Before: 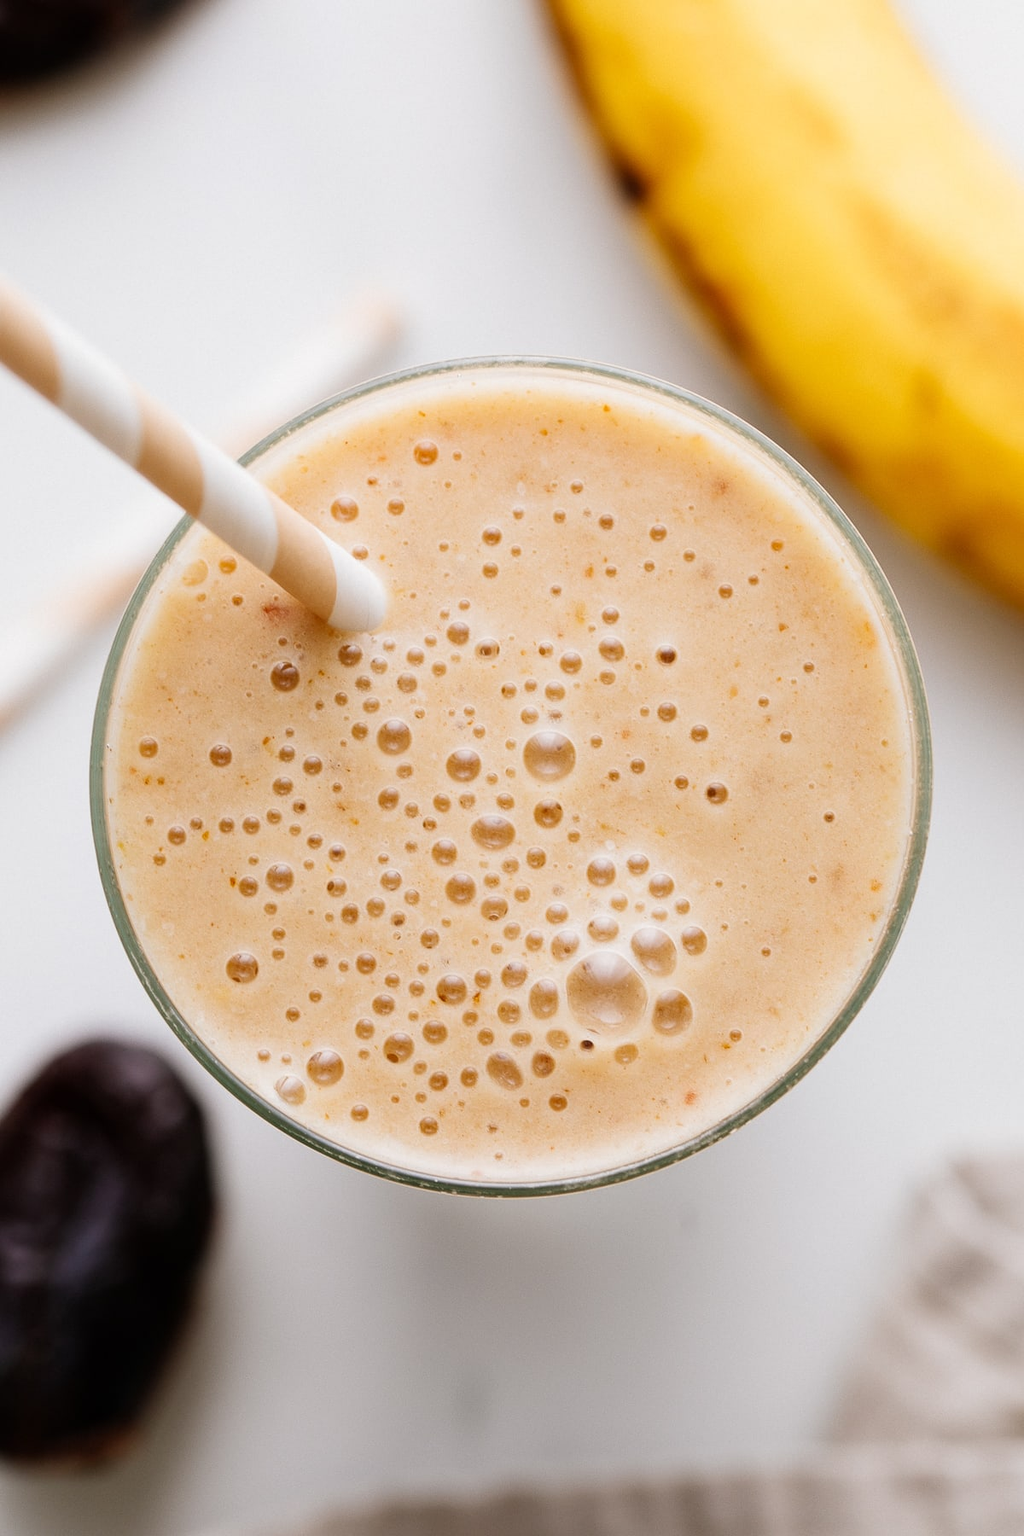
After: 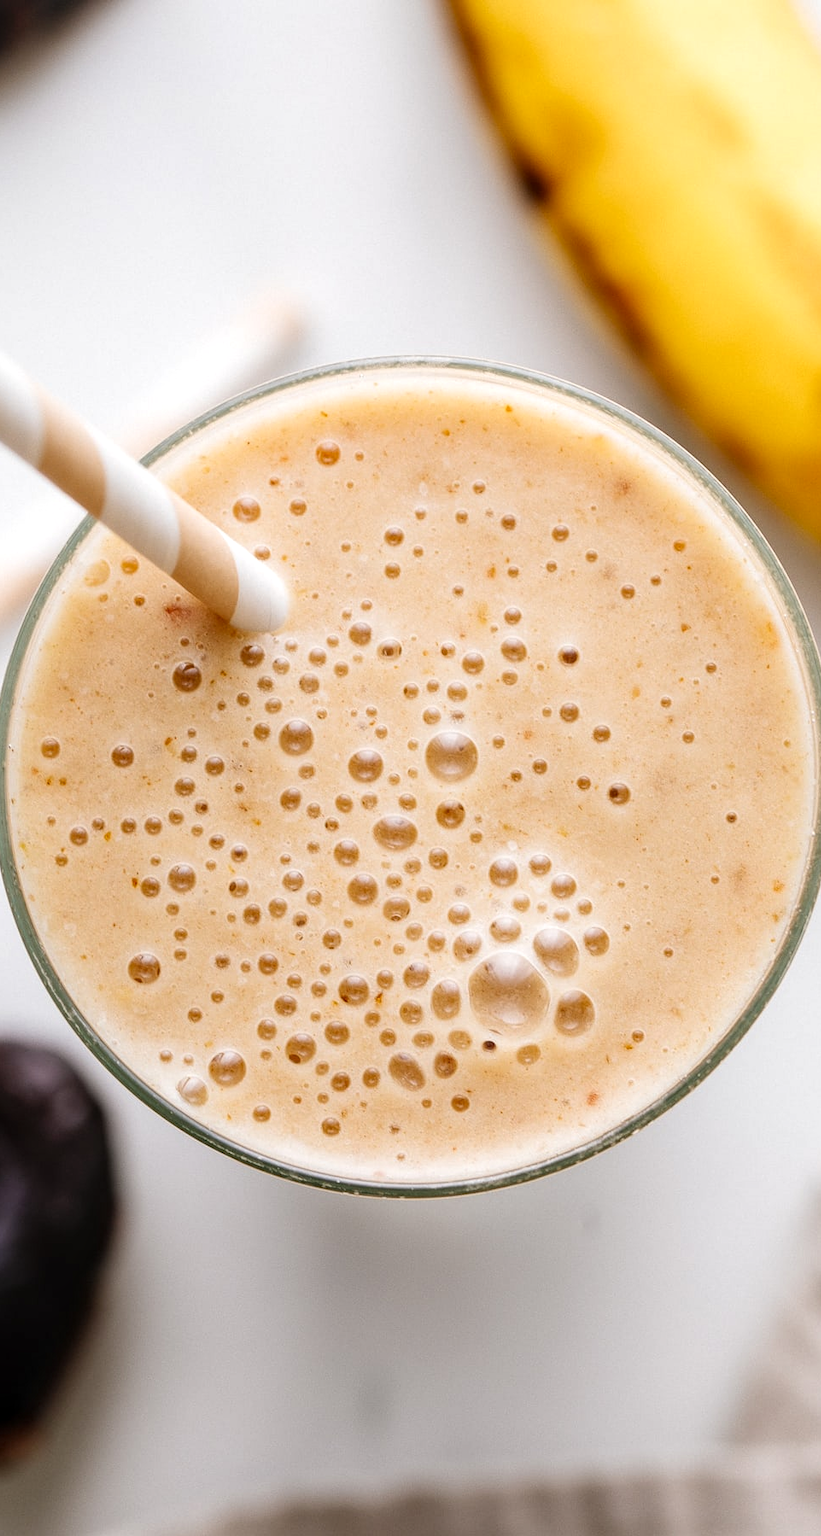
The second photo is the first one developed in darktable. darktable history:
local contrast: on, module defaults
crop and rotate: left 9.597%, right 10.195%
exposure: exposure 0.127 EV, compensate highlight preservation false
